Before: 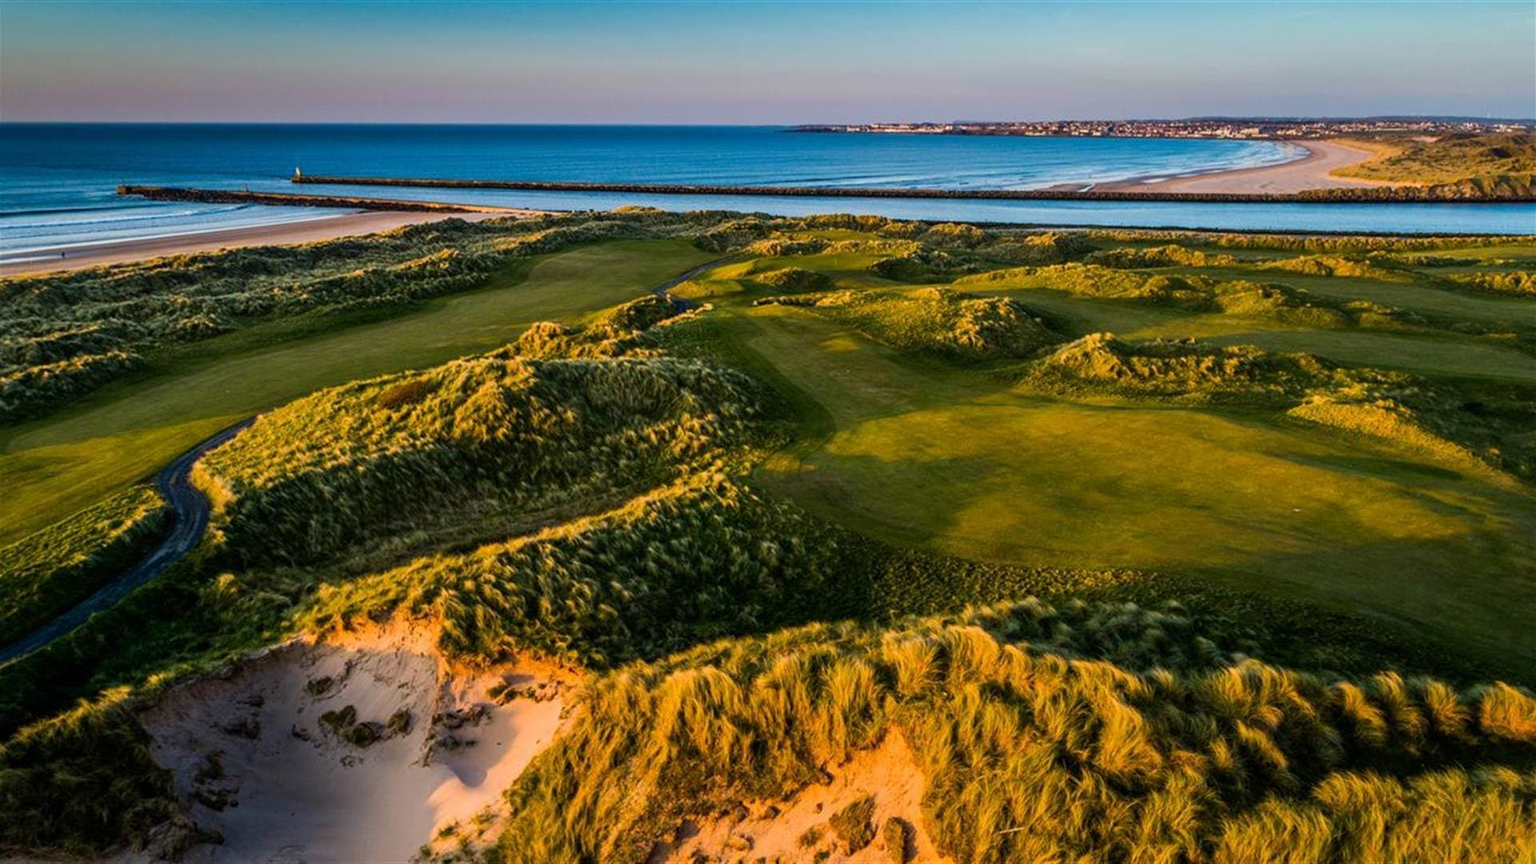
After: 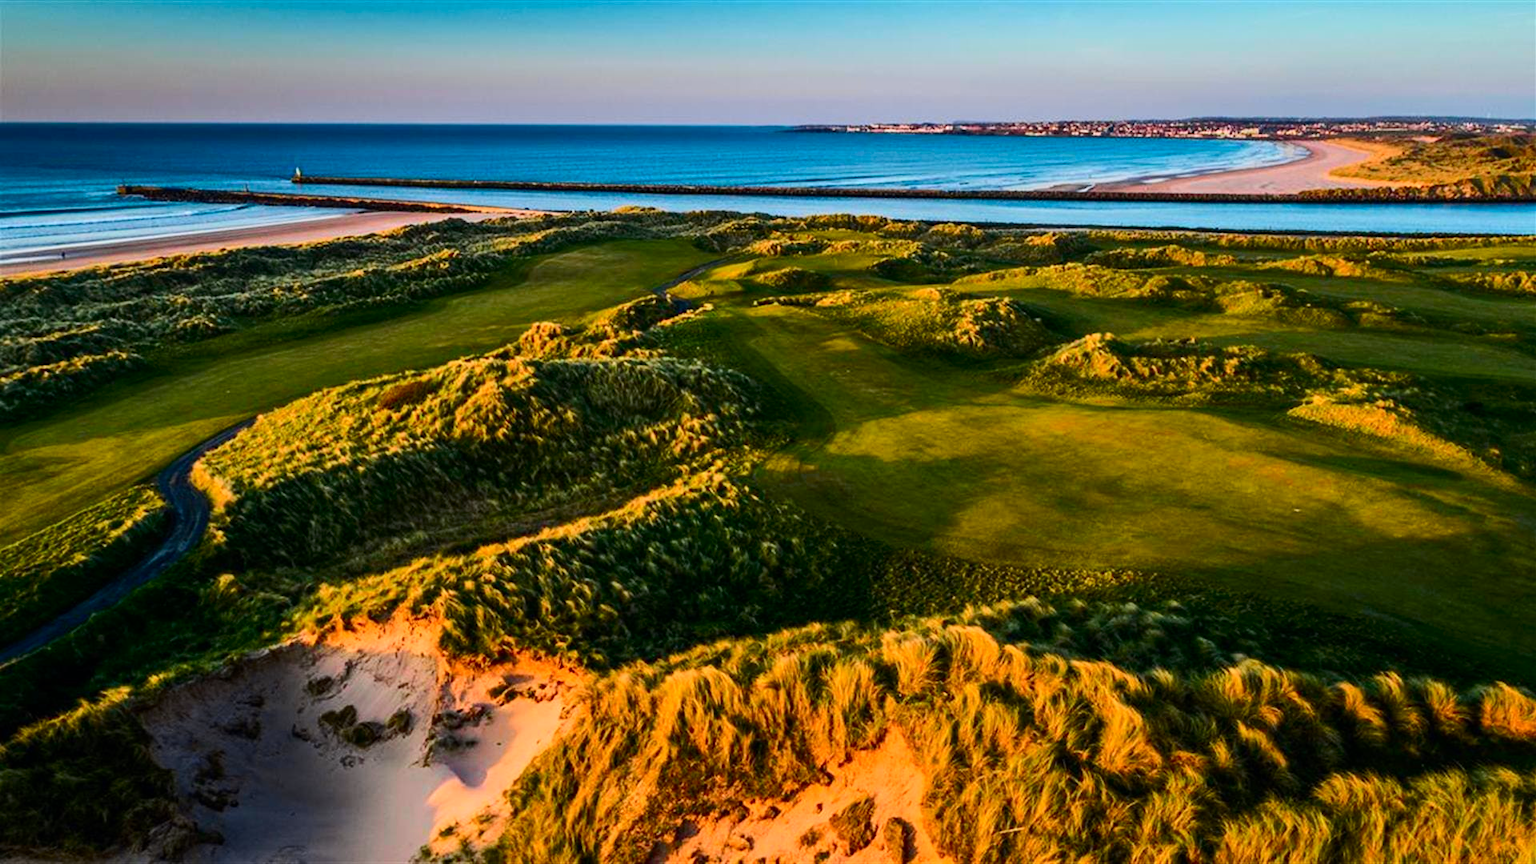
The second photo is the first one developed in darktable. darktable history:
tone curve: curves: ch0 [(0, 0) (0.126, 0.086) (0.338, 0.307) (0.494, 0.531) (0.703, 0.762) (1, 1)]; ch1 [(0, 0) (0.346, 0.324) (0.45, 0.426) (0.5, 0.5) (0.522, 0.517) (0.55, 0.578) (1, 1)]; ch2 [(0, 0) (0.44, 0.424) (0.501, 0.499) (0.554, 0.554) (0.622, 0.667) (0.707, 0.746) (1, 1)], color space Lab, independent channels, preserve colors none
